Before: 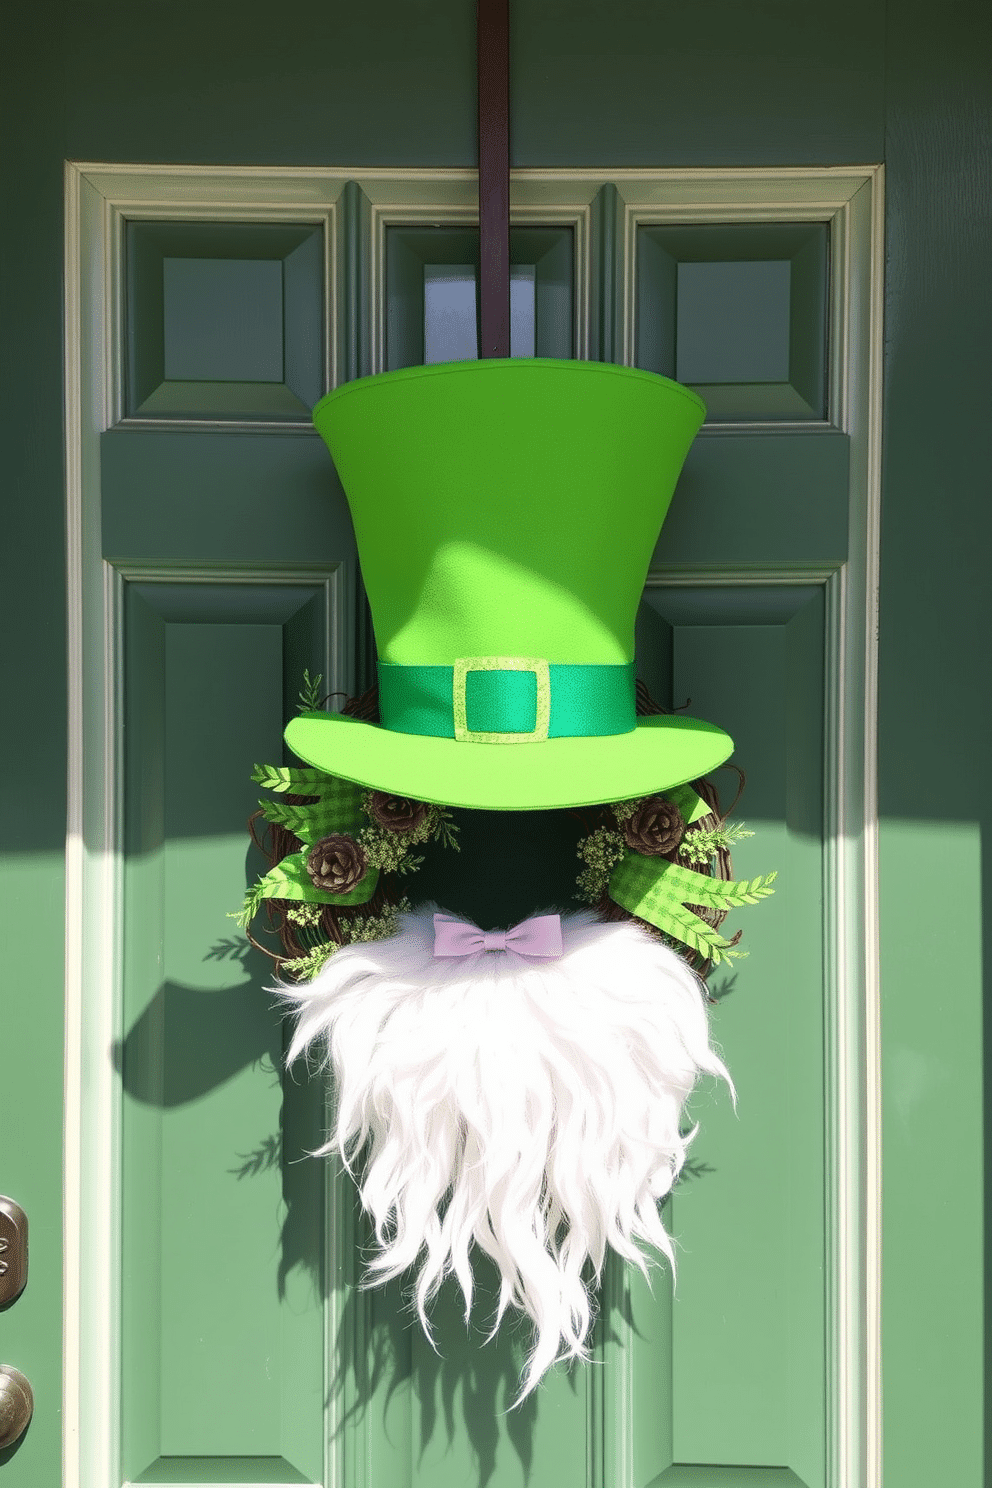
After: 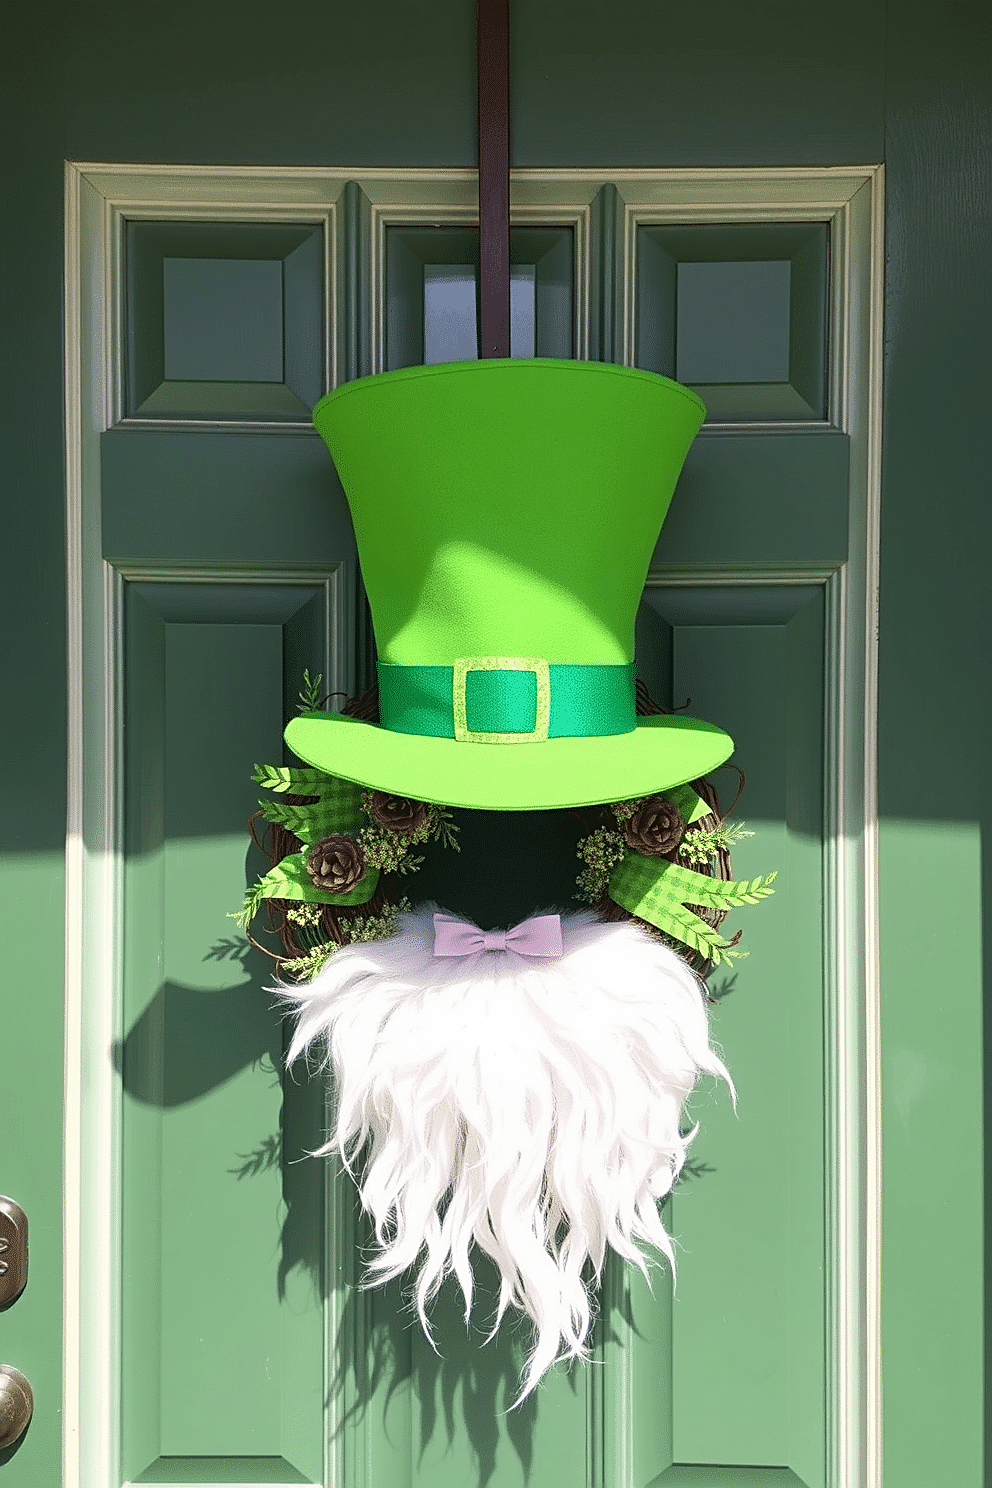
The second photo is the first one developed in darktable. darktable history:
sharpen: on, module defaults
tone equalizer: -7 EV 0.13 EV, smoothing diameter 25%, edges refinement/feathering 10, preserve details guided filter
